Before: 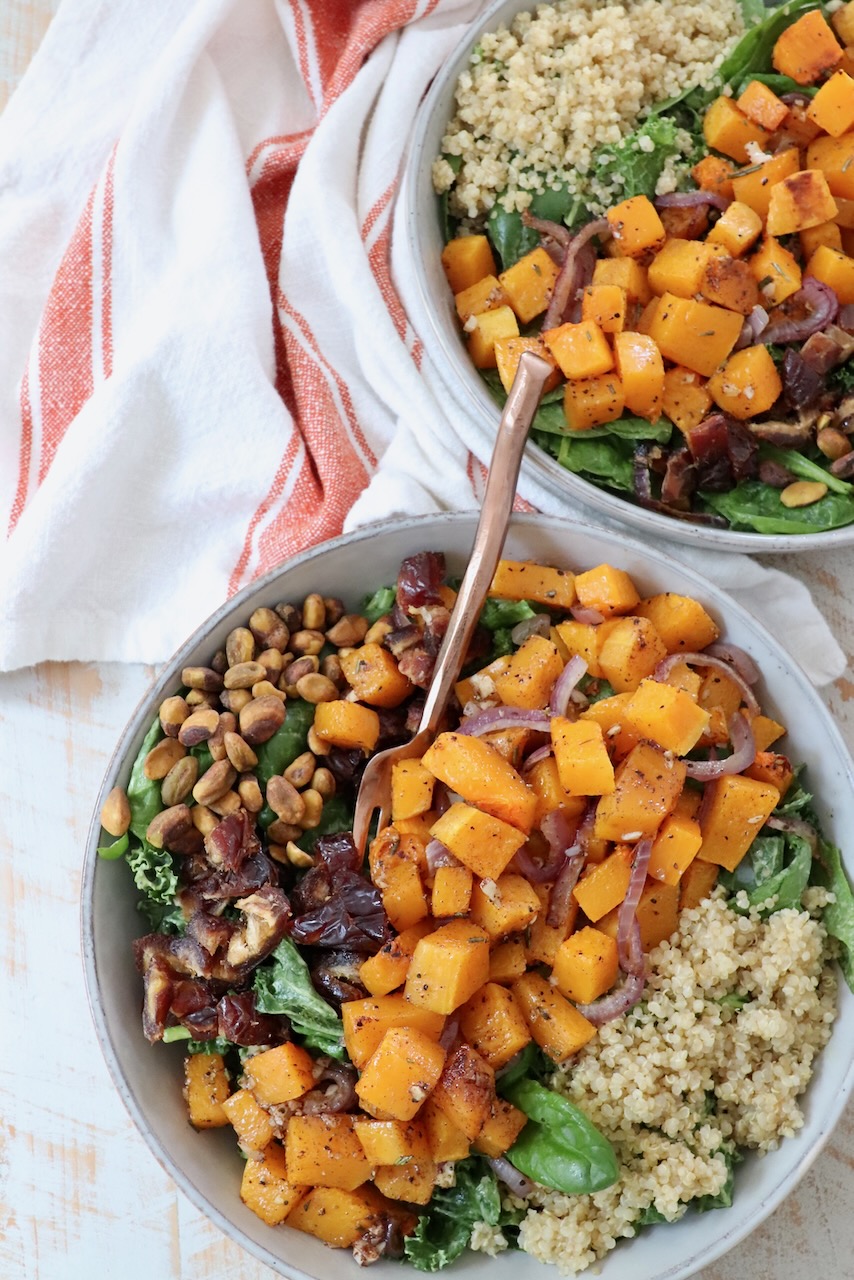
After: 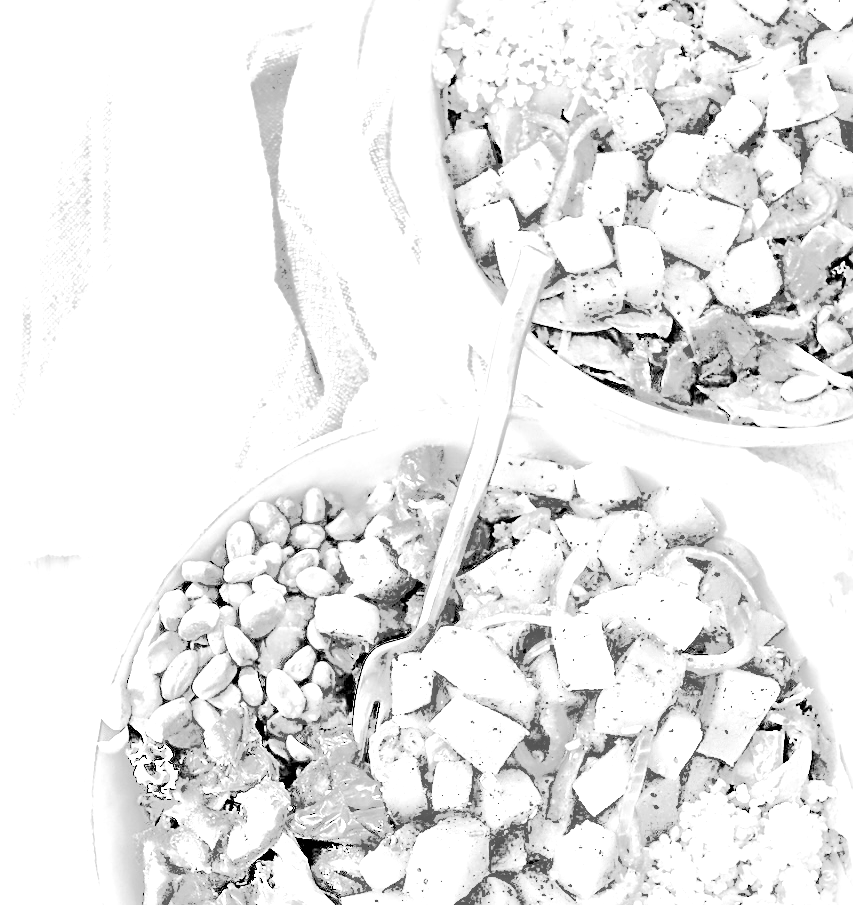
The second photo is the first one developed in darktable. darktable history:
color zones: curves: ch0 [(0.002, 0.589) (0.107, 0.484) (0.146, 0.249) (0.217, 0.352) (0.309, 0.525) (0.39, 0.404) (0.455, 0.169) (0.597, 0.055) (0.724, 0.212) (0.775, 0.691) (0.869, 0.571) (1, 0.587)]; ch1 [(0, 0) (0.143, 0) (0.286, 0) (0.429, 0) (0.571, 0) (0.714, 0) (0.857, 0)]
exposure: exposure 0.574 EV, compensate highlight preservation false
white balance: red 8, blue 8
crop and rotate: top 8.293%, bottom 20.996%
sharpen: radius 2.676, amount 0.669
local contrast: mode bilateral grid, contrast 20, coarseness 50, detail 150%, midtone range 0.2
filmic rgb: black relative exposure -8.2 EV, white relative exposure 2.2 EV, threshold 3 EV, hardness 7.11, latitude 85.74%, contrast 1.696, highlights saturation mix -4%, shadows ↔ highlights balance -2.69%, preserve chrominance no, color science v5 (2021), contrast in shadows safe, contrast in highlights safe, enable highlight reconstruction true
